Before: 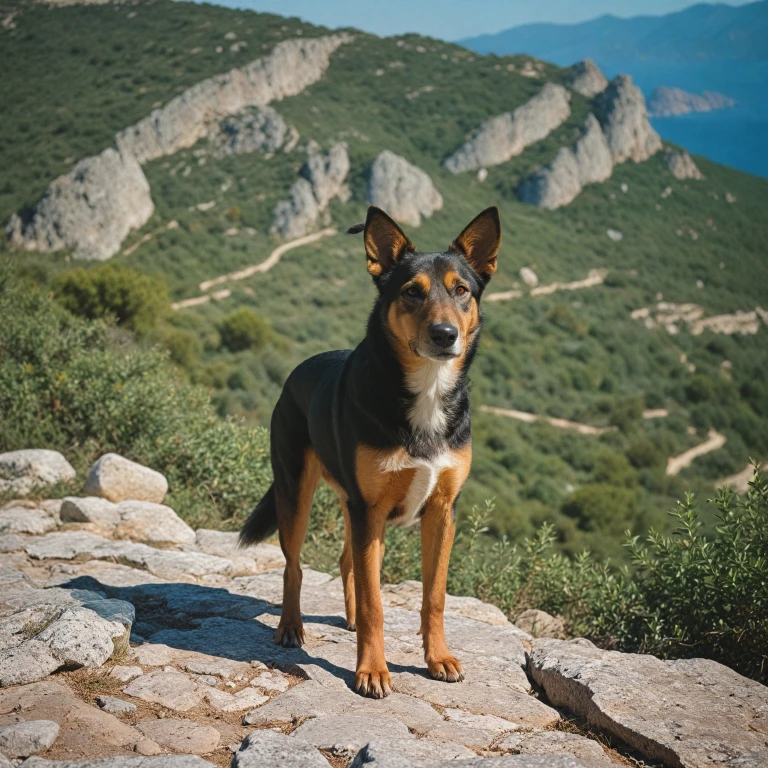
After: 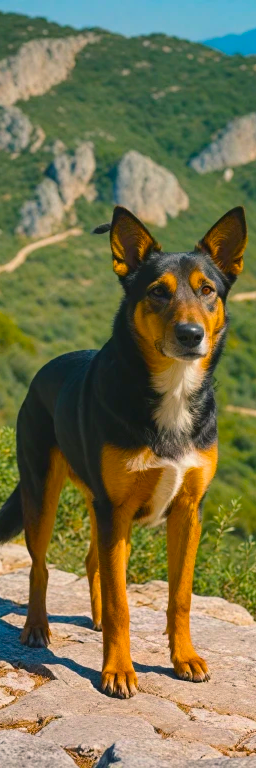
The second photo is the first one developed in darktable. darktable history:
color balance rgb: shadows lift › chroma 2.06%, shadows lift › hue 216.51°, highlights gain › chroma 1.731%, highlights gain › hue 56.53°, linear chroma grading › global chroma 41.552%, perceptual saturation grading › global saturation 25.169%
crop: left 33.123%, right 33.428%
